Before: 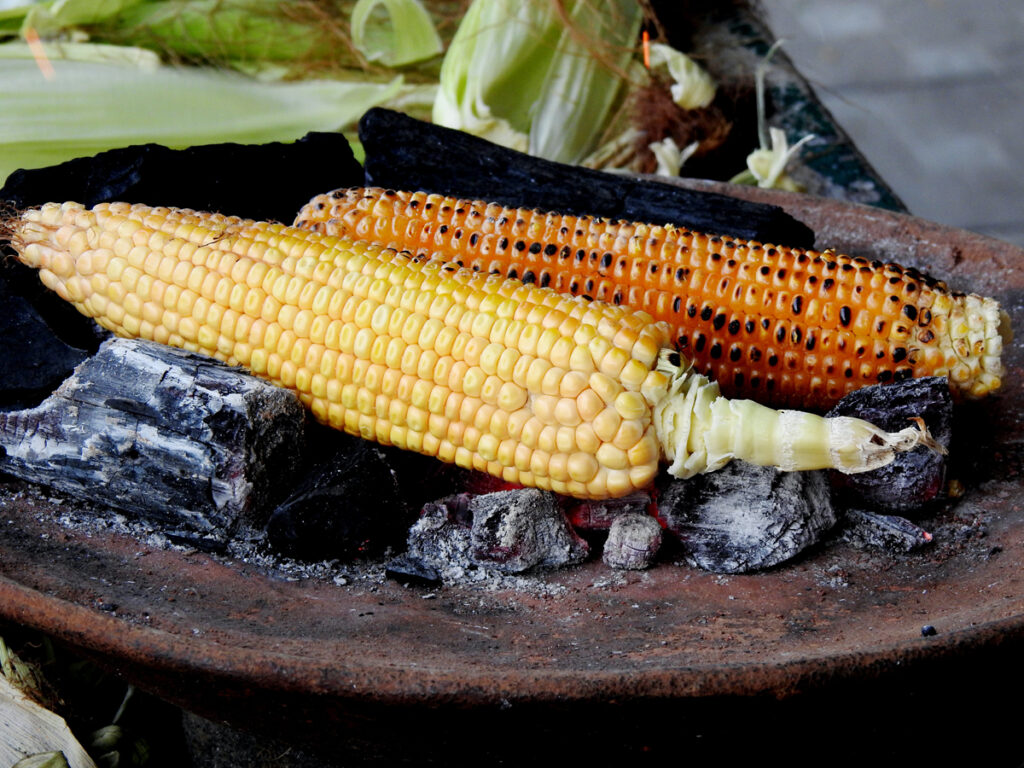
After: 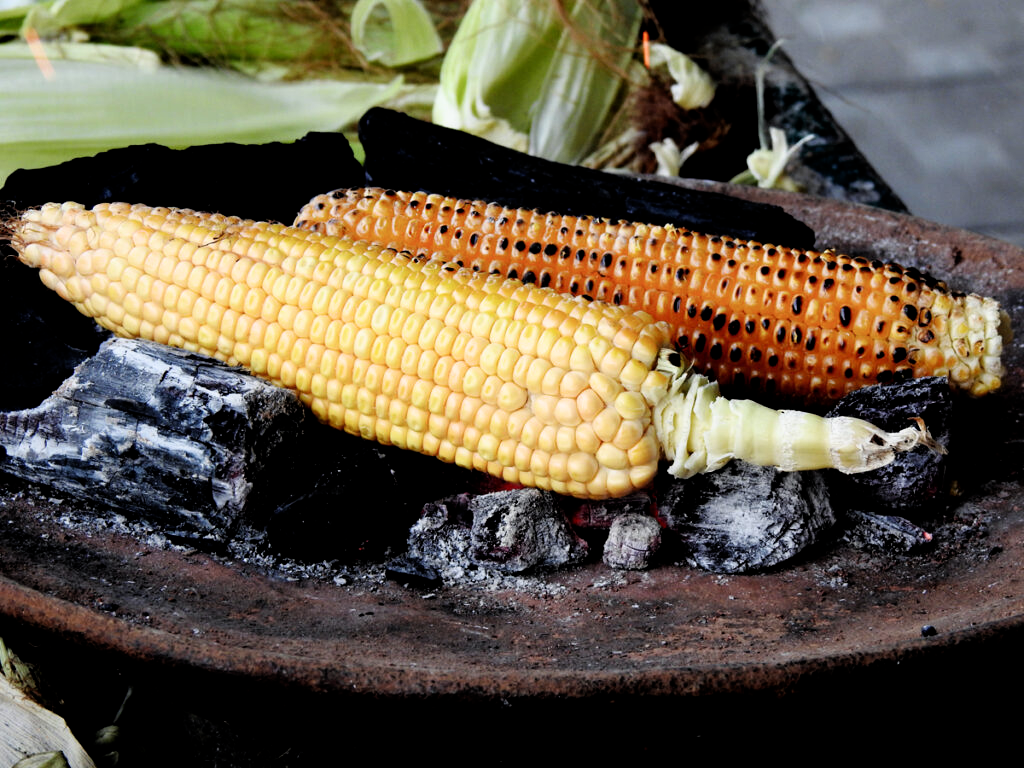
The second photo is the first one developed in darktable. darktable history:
filmic rgb: black relative exposure -8.74 EV, white relative exposure 2.64 EV, threshold 3.02 EV, target black luminance 0%, target white luminance 99.921%, hardness 6.27, latitude 74.71%, contrast 1.317, highlights saturation mix -6.42%, enable highlight reconstruction true
